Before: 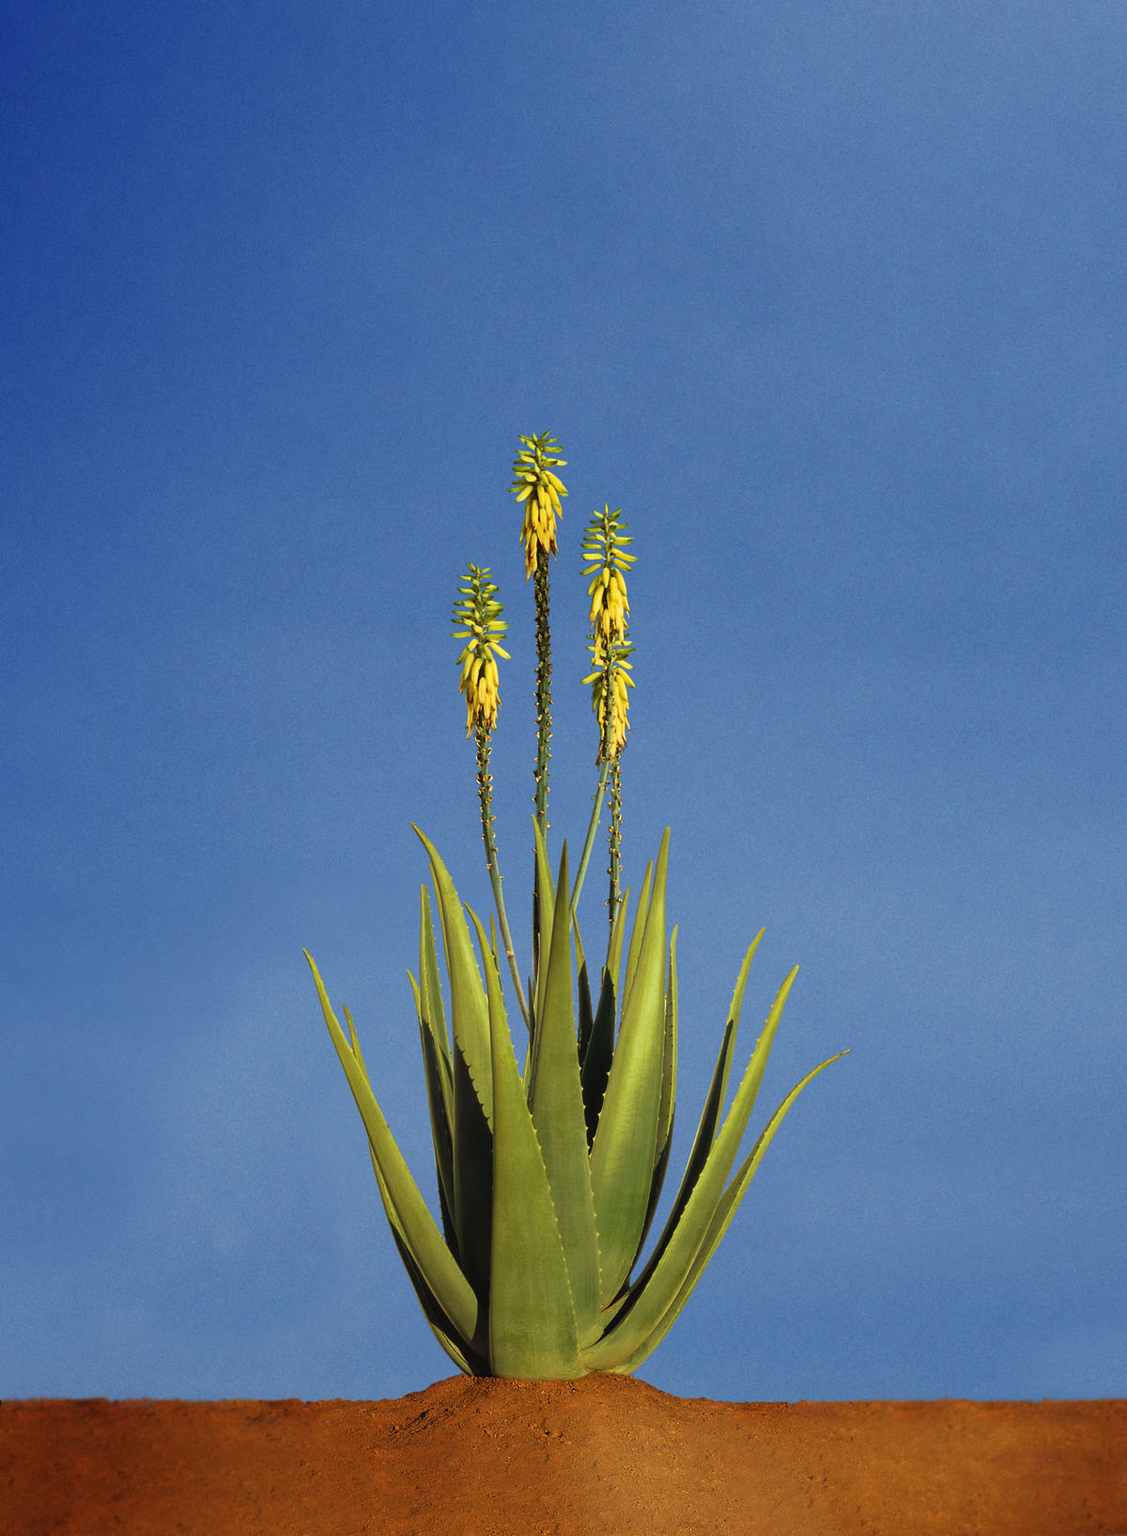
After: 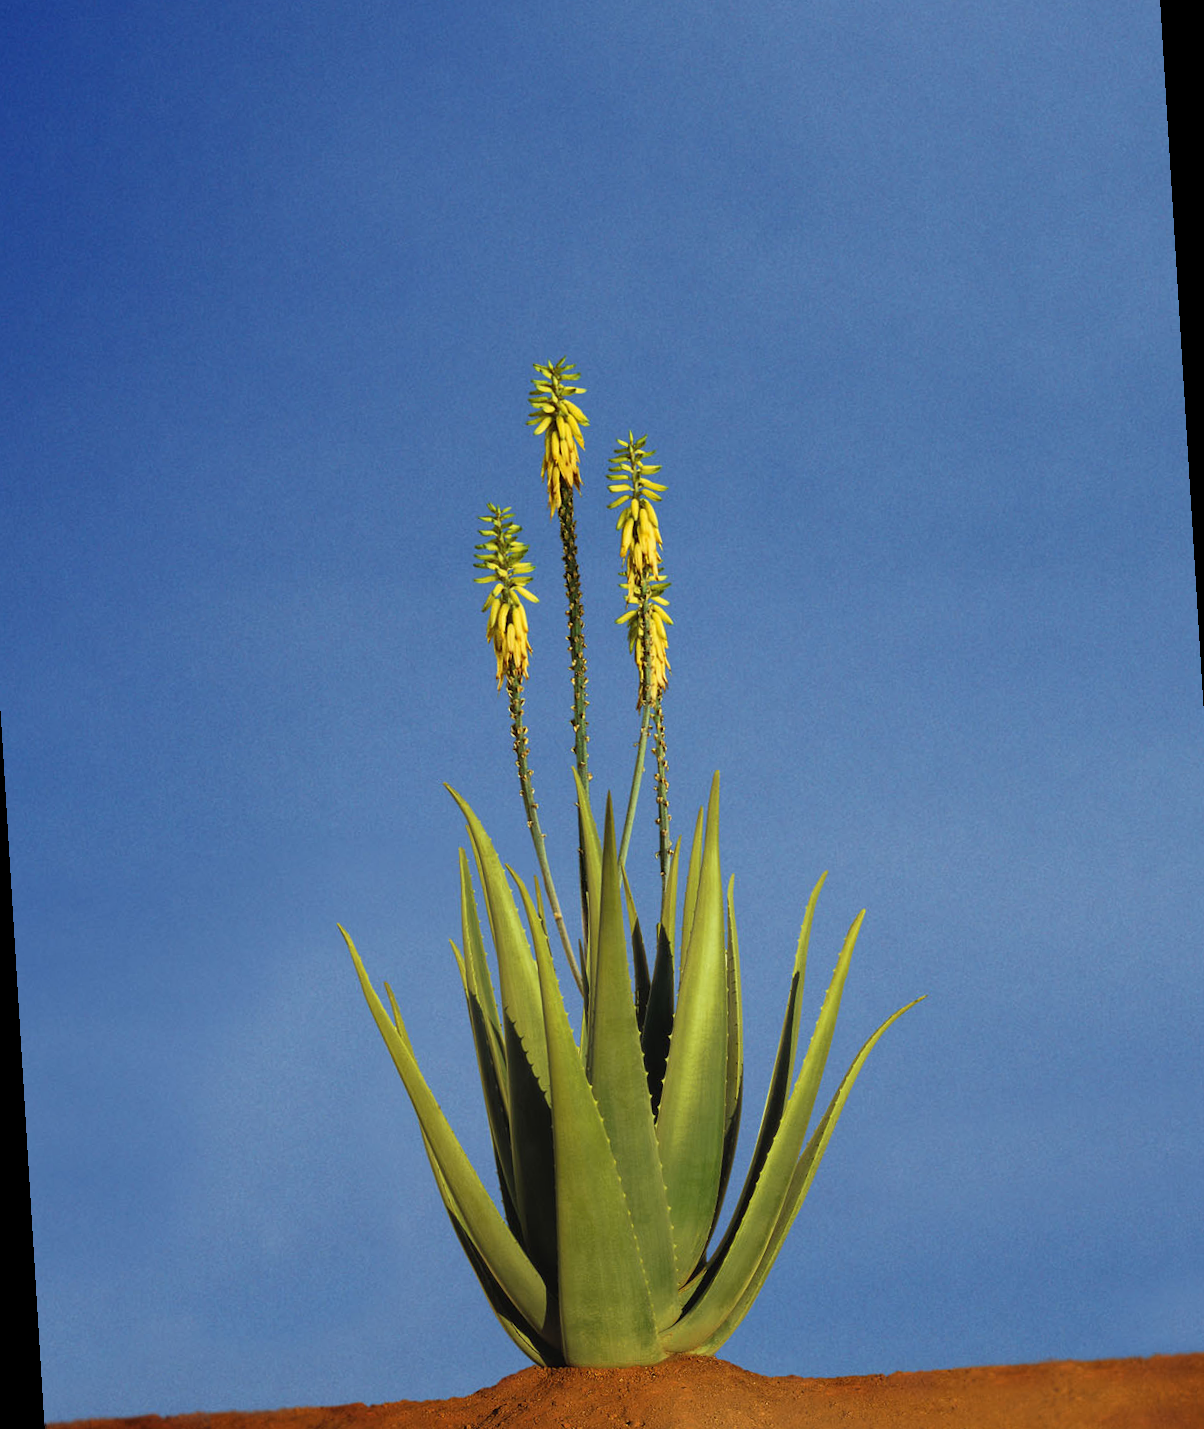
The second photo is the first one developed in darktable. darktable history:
rotate and perspective: rotation -3.52°, crop left 0.036, crop right 0.964, crop top 0.081, crop bottom 0.919
tone equalizer: on, module defaults
